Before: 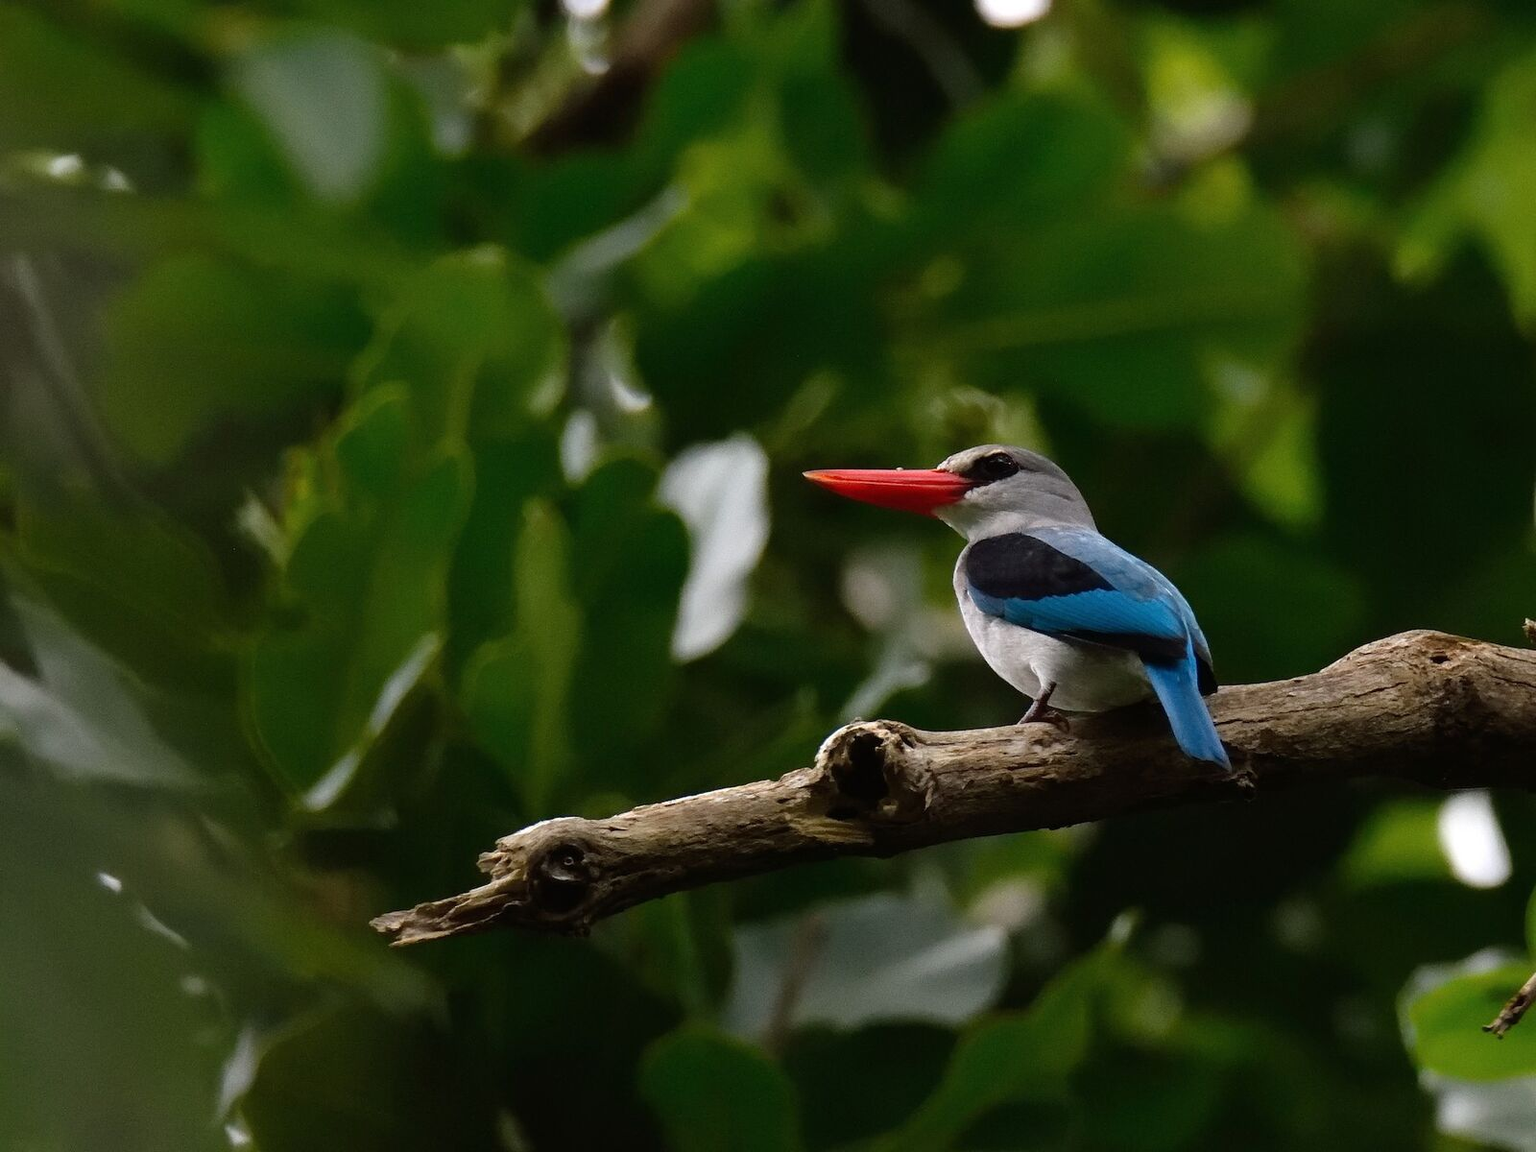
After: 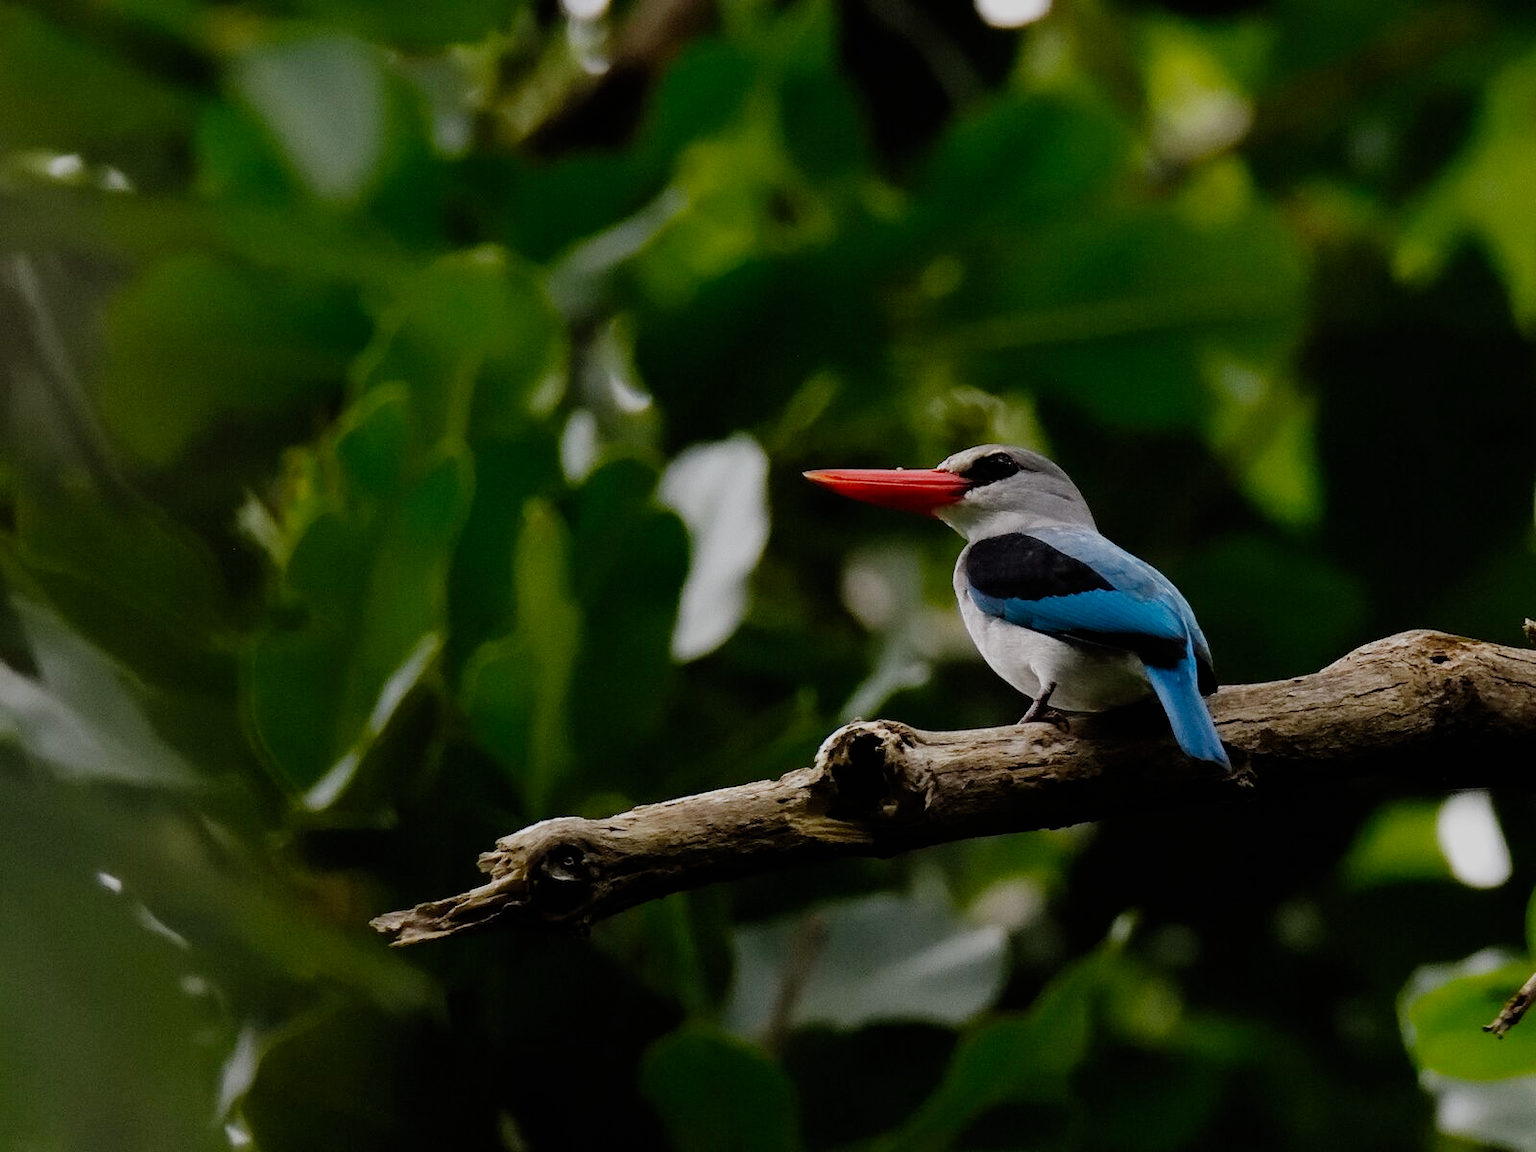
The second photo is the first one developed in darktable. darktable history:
tone equalizer: edges refinement/feathering 500, mask exposure compensation -1.57 EV, preserve details no
filmic rgb: black relative exposure -7.65 EV, white relative exposure 4.56 EV, threshold 2.98 EV, hardness 3.61, add noise in highlights 0.001, preserve chrominance no, color science v3 (2019), use custom middle-gray values true, contrast in highlights soft, enable highlight reconstruction true
